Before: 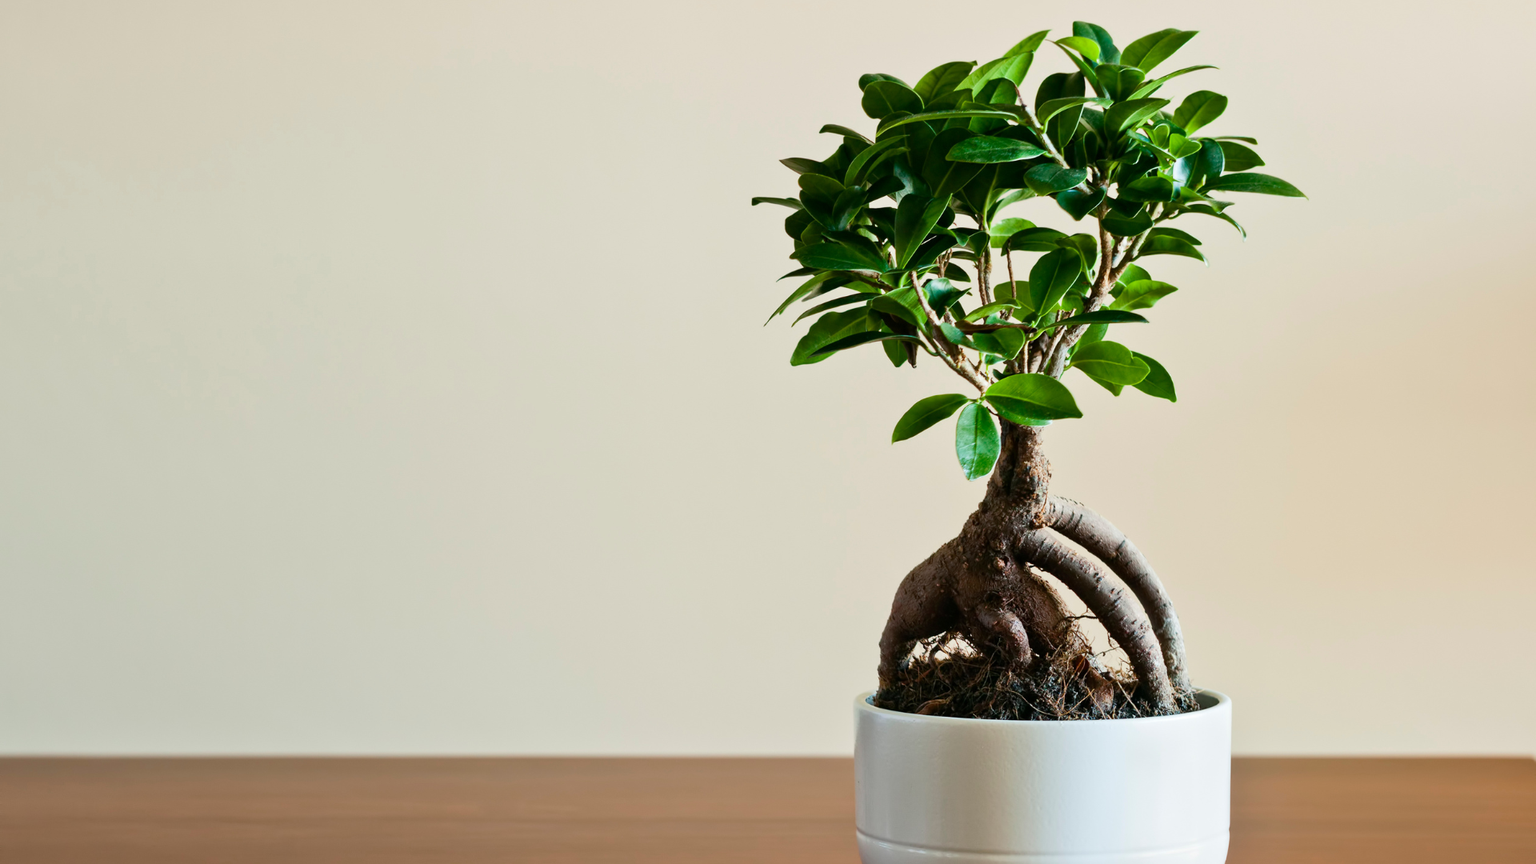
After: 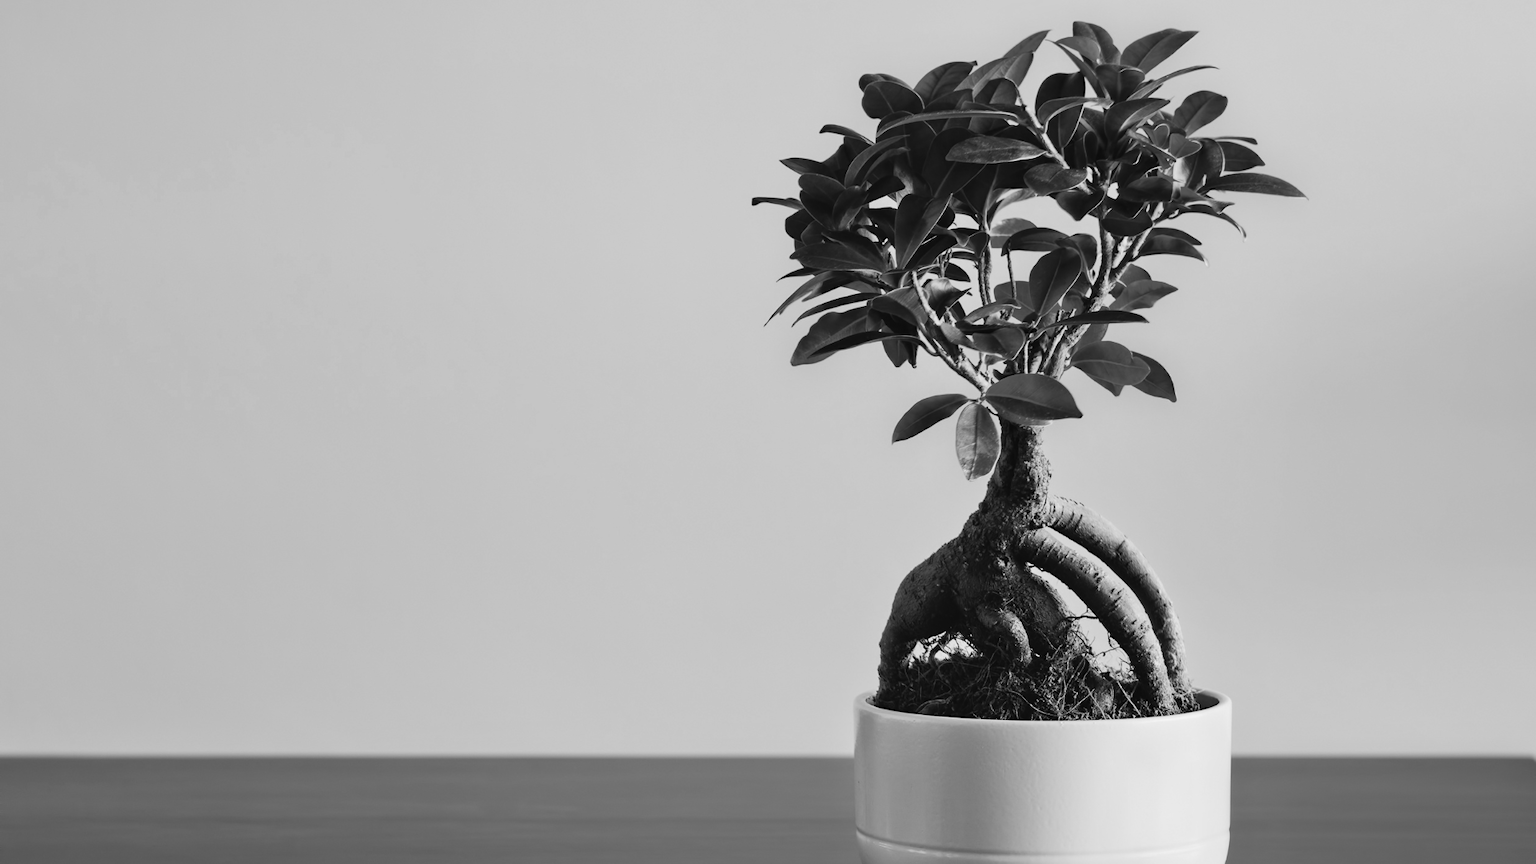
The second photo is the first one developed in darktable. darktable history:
monochrome: a -11.7, b 1.62, size 0.5, highlights 0.38
color balance: lift [1.005, 0.99, 1.007, 1.01], gamma [1, 1.034, 1.032, 0.966], gain [0.873, 1.055, 1.067, 0.933]
contrast equalizer: octaves 7, y [[0.524 ×6], [0.512 ×6], [0.379 ×6], [0 ×6], [0 ×6]]
contrast brightness saturation: contrast 0.08, saturation 0.2
